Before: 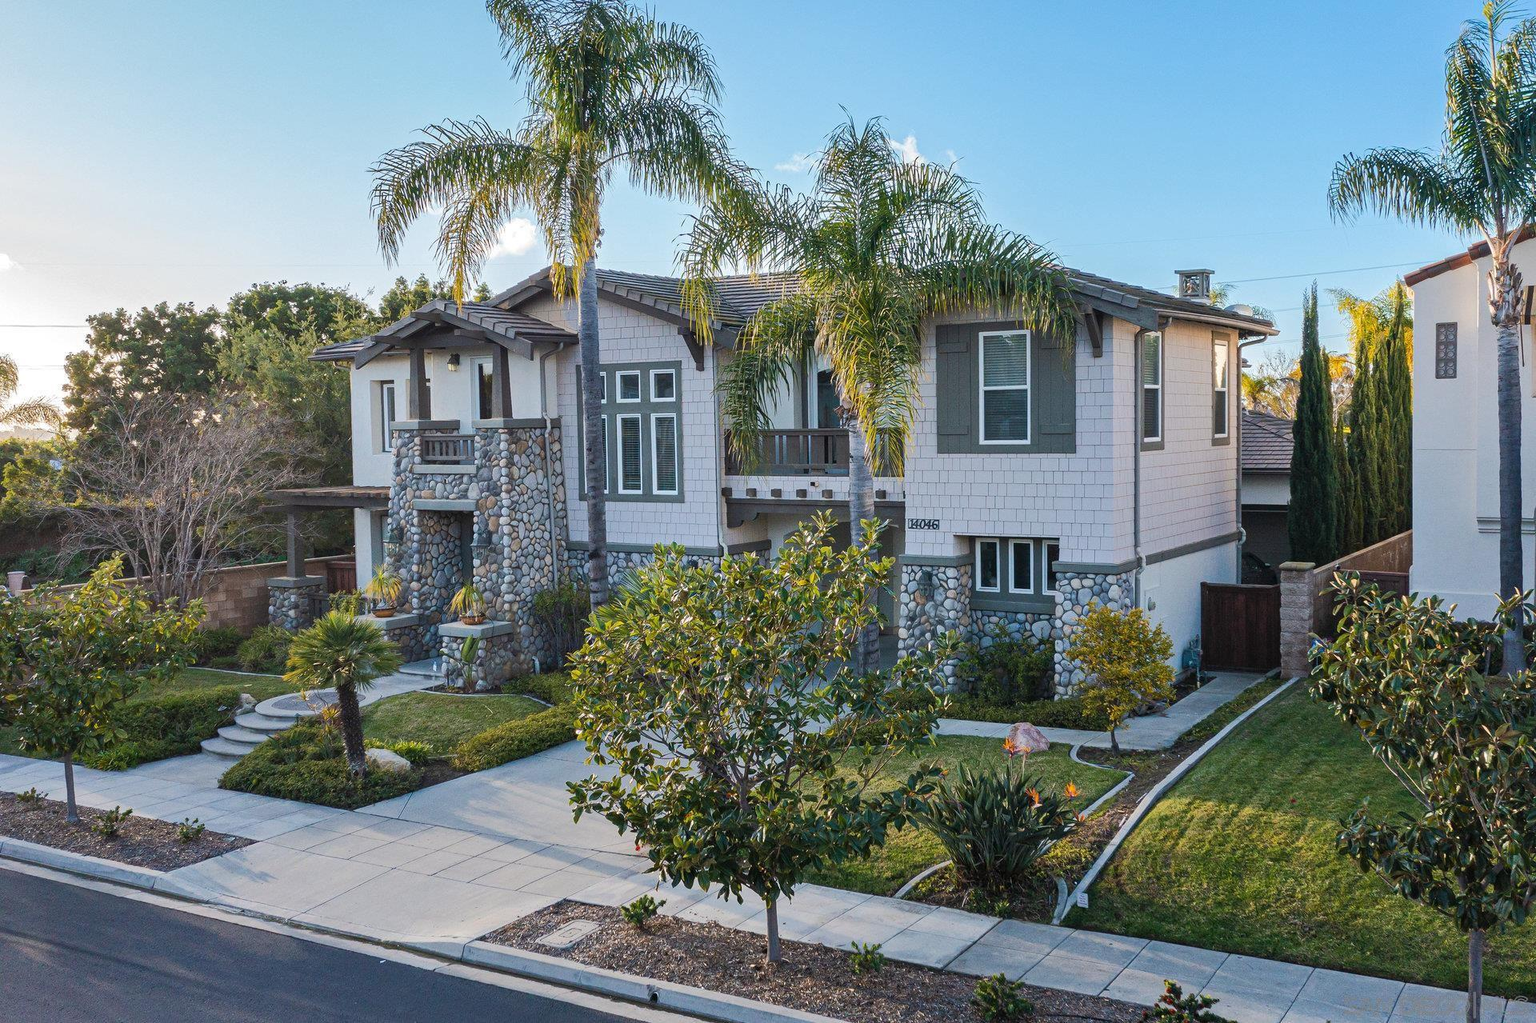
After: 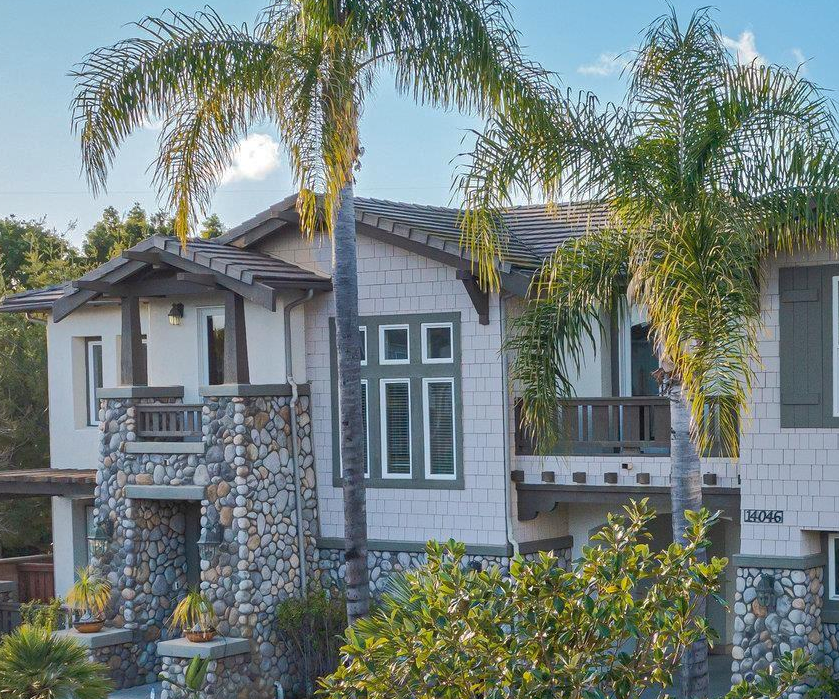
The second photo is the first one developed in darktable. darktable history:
crop: left 20.385%, top 10.901%, right 35.911%, bottom 34.375%
shadows and highlights: on, module defaults
